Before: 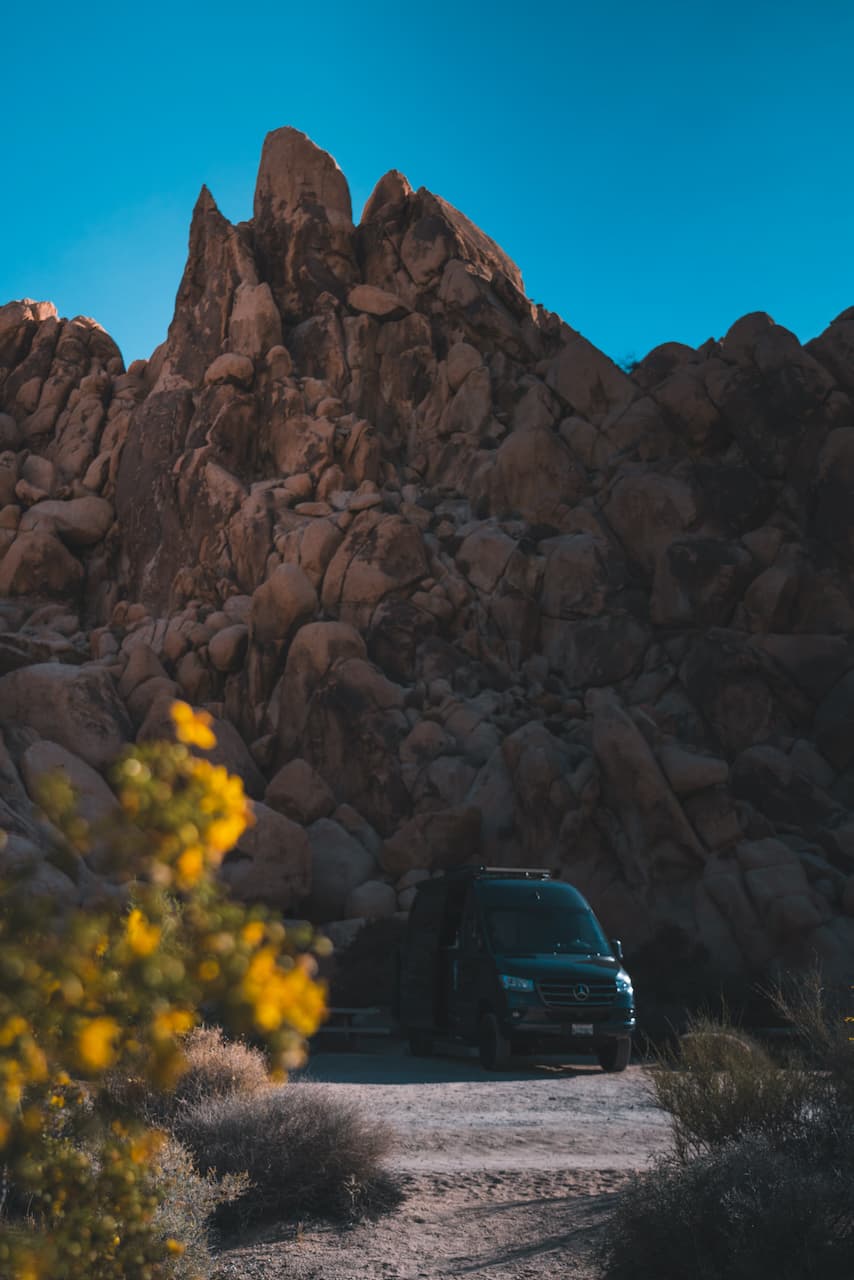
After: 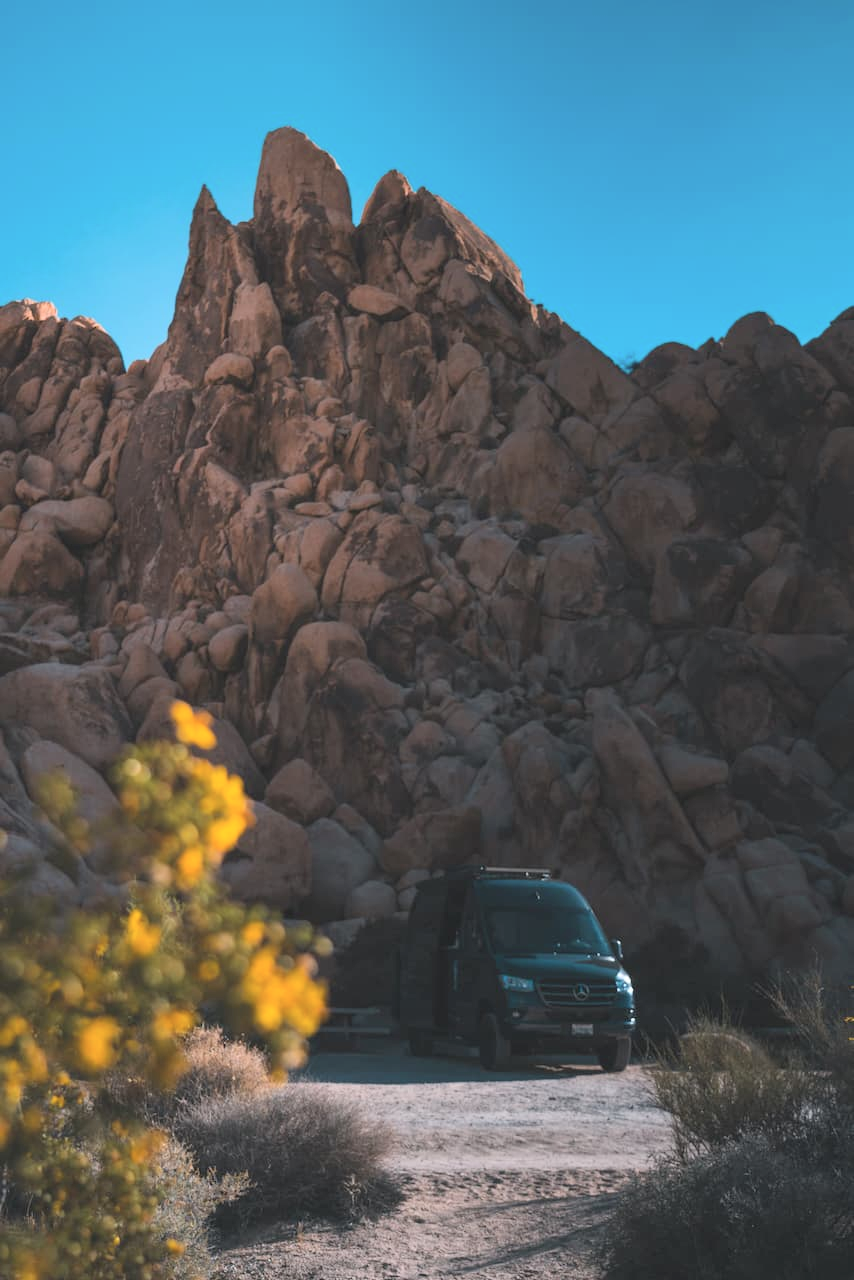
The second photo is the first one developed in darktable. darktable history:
contrast brightness saturation: contrast 0.136, brightness 0.223
